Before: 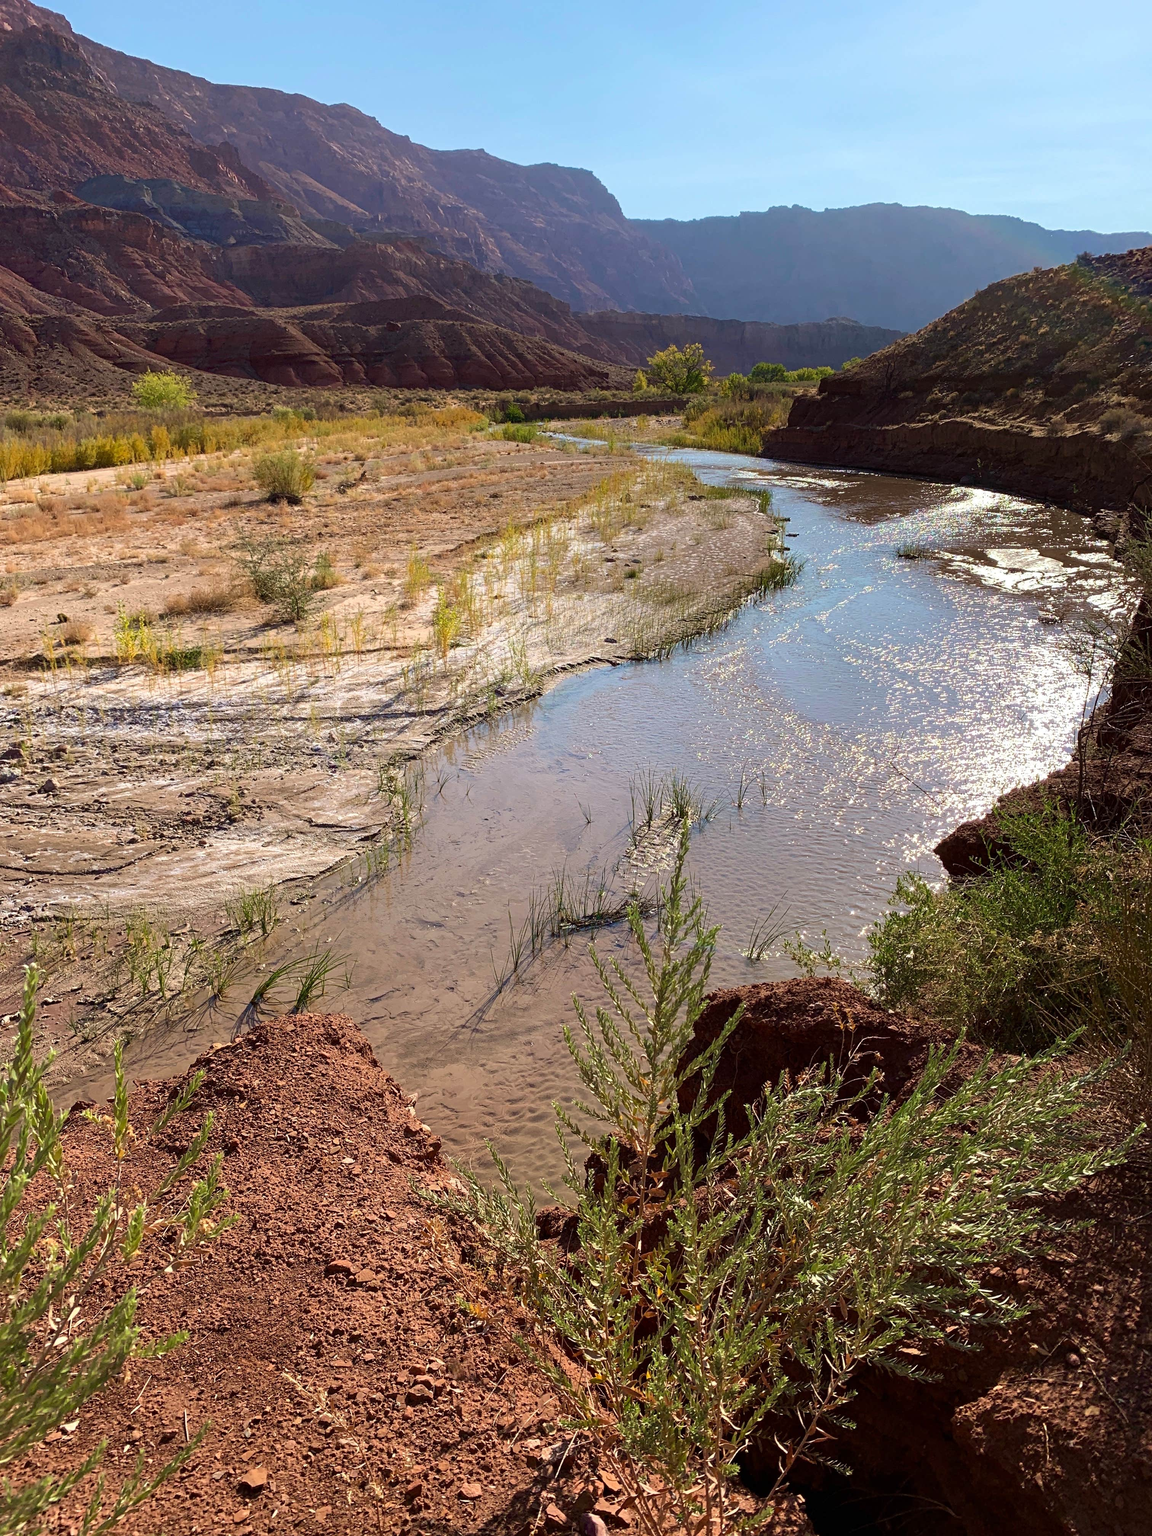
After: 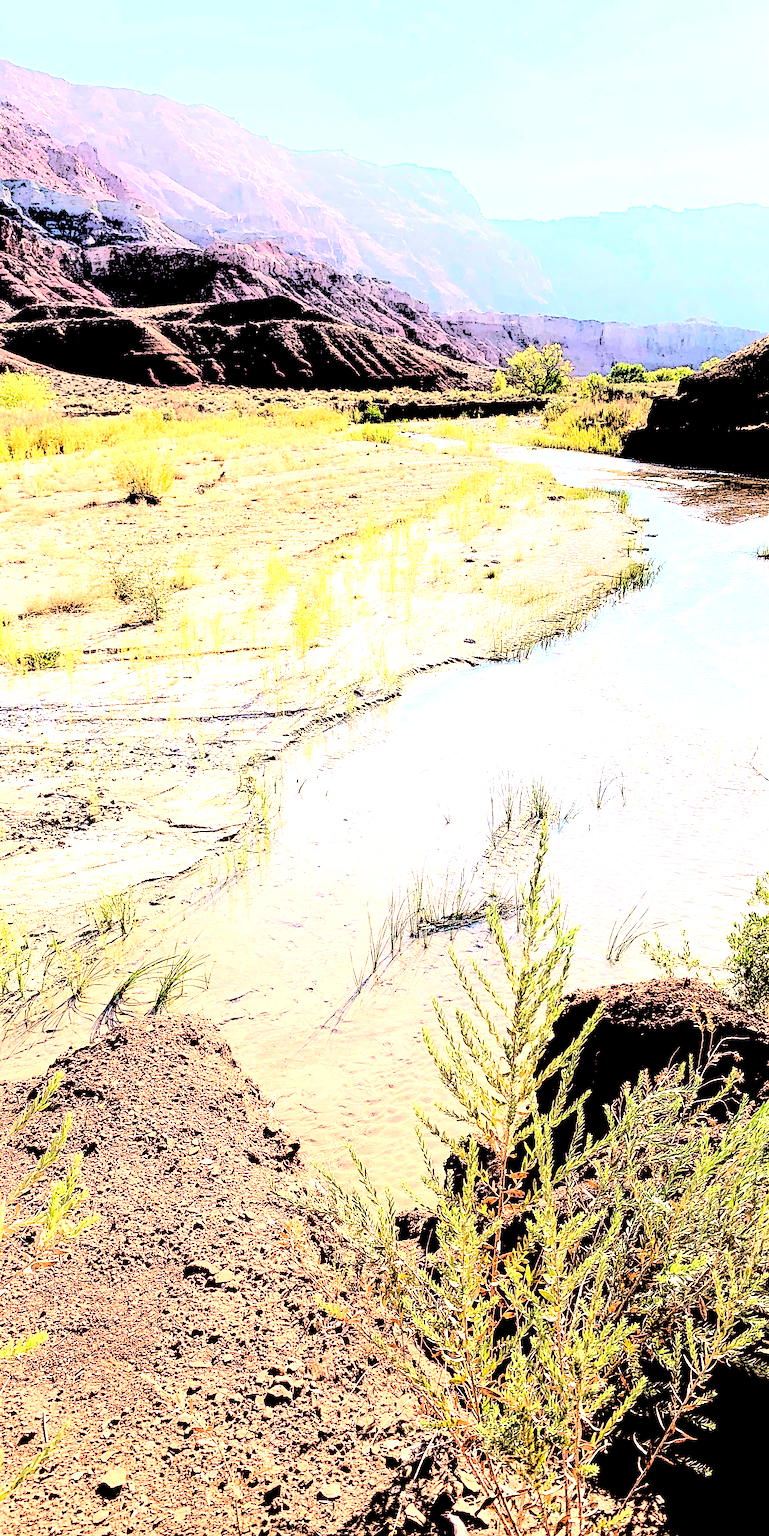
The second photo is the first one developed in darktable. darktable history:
levels: levels [0.246, 0.256, 0.506]
contrast brightness saturation: saturation -0.15
crop and rotate: left 12.333%, right 20.897%
sharpen: on, module defaults
